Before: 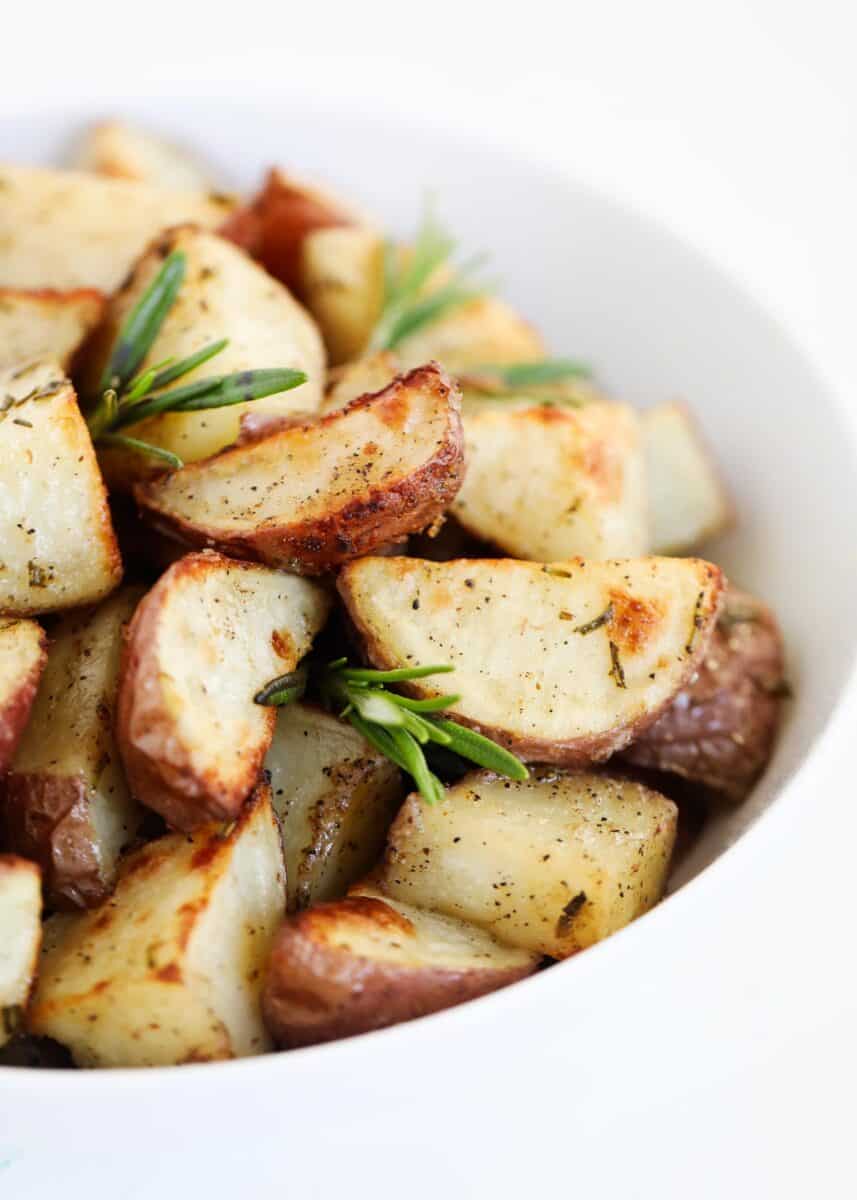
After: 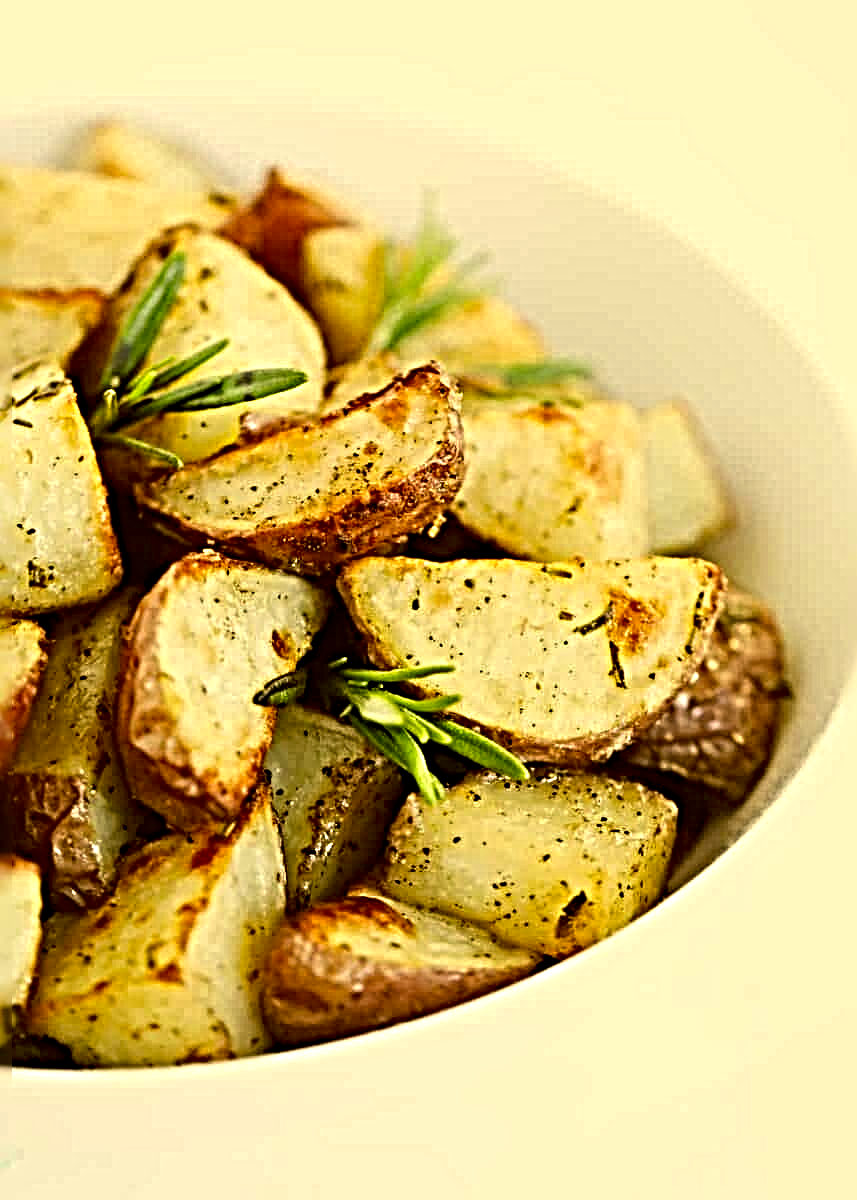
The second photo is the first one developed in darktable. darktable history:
color correction: highlights a* 0.104, highlights b* 29.75, shadows a* -0.233, shadows b* 21.71
sharpen: radius 6.279, amount 1.791, threshold 0.01
